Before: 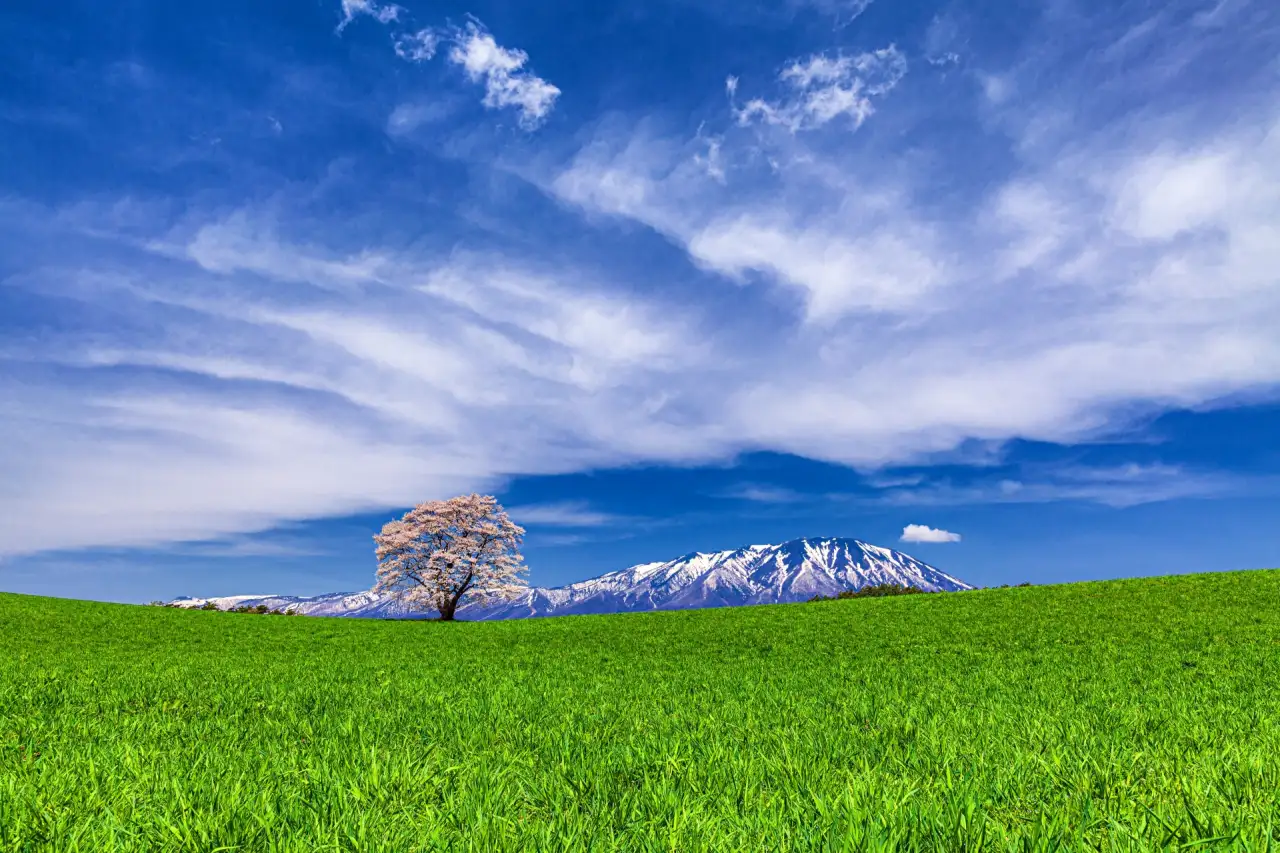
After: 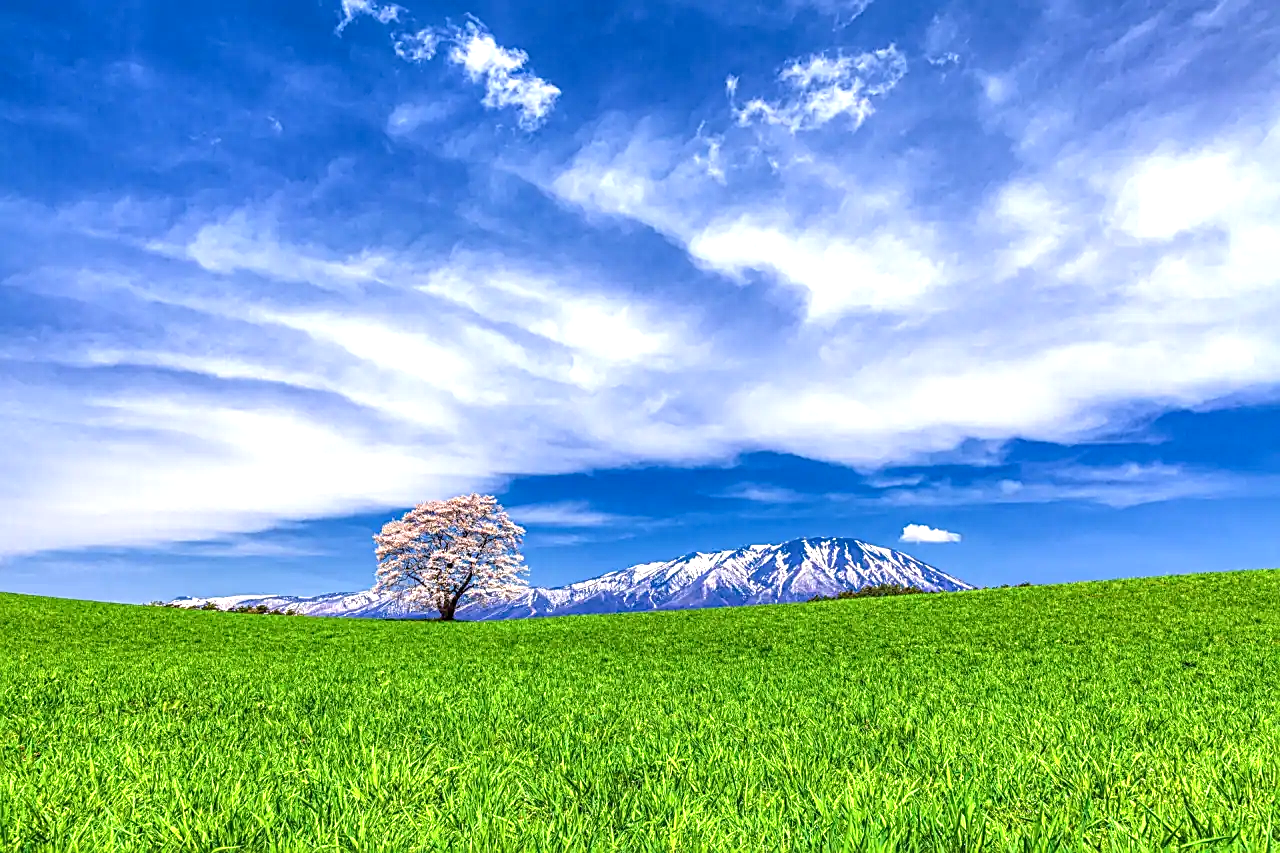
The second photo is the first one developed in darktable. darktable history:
exposure: exposure 0.642 EV, compensate highlight preservation false
local contrast: on, module defaults
sharpen: amount 0.492
